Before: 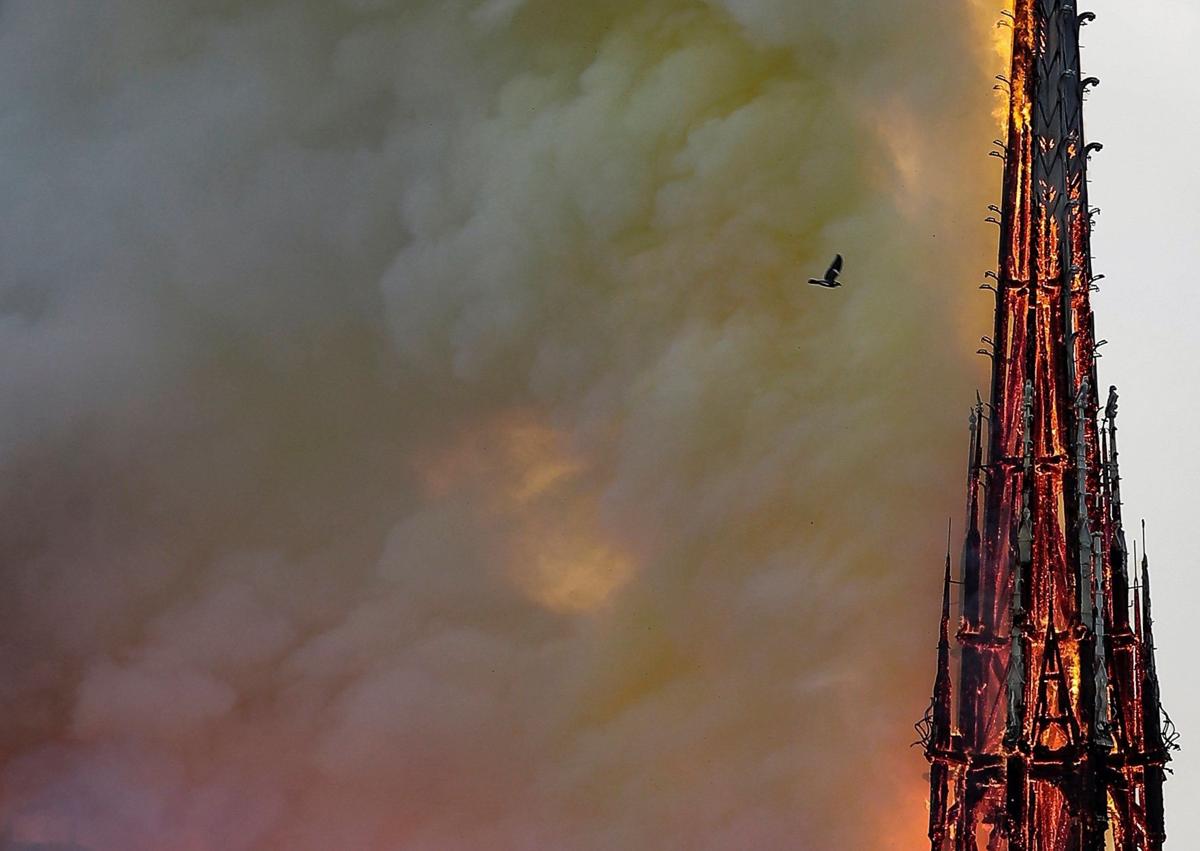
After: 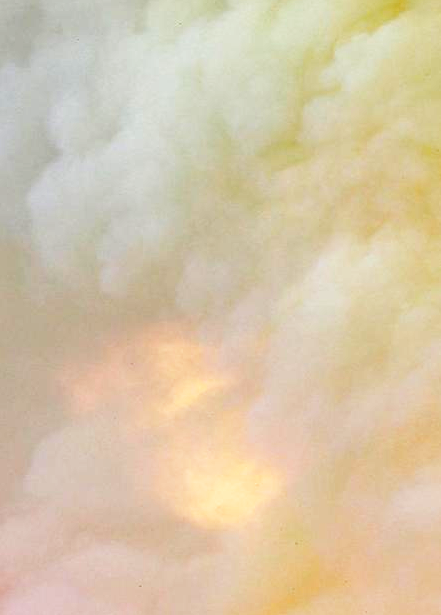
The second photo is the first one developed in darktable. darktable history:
crop and rotate: left 29.461%, top 10.192%, right 33.777%, bottom 17.527%
exposure: exposure 1.216 EV, compensate highlight preservation false
base curve: curves: ch0 [(0, 0) (0.028, 0.03) (0.121, 0.232) (0.46, 0.748) (0.859, 0.968) (1, 1)], preserve colors none
local contrast: highlights 62%, shadows 112%, detail 107%, midtone range 0.523
